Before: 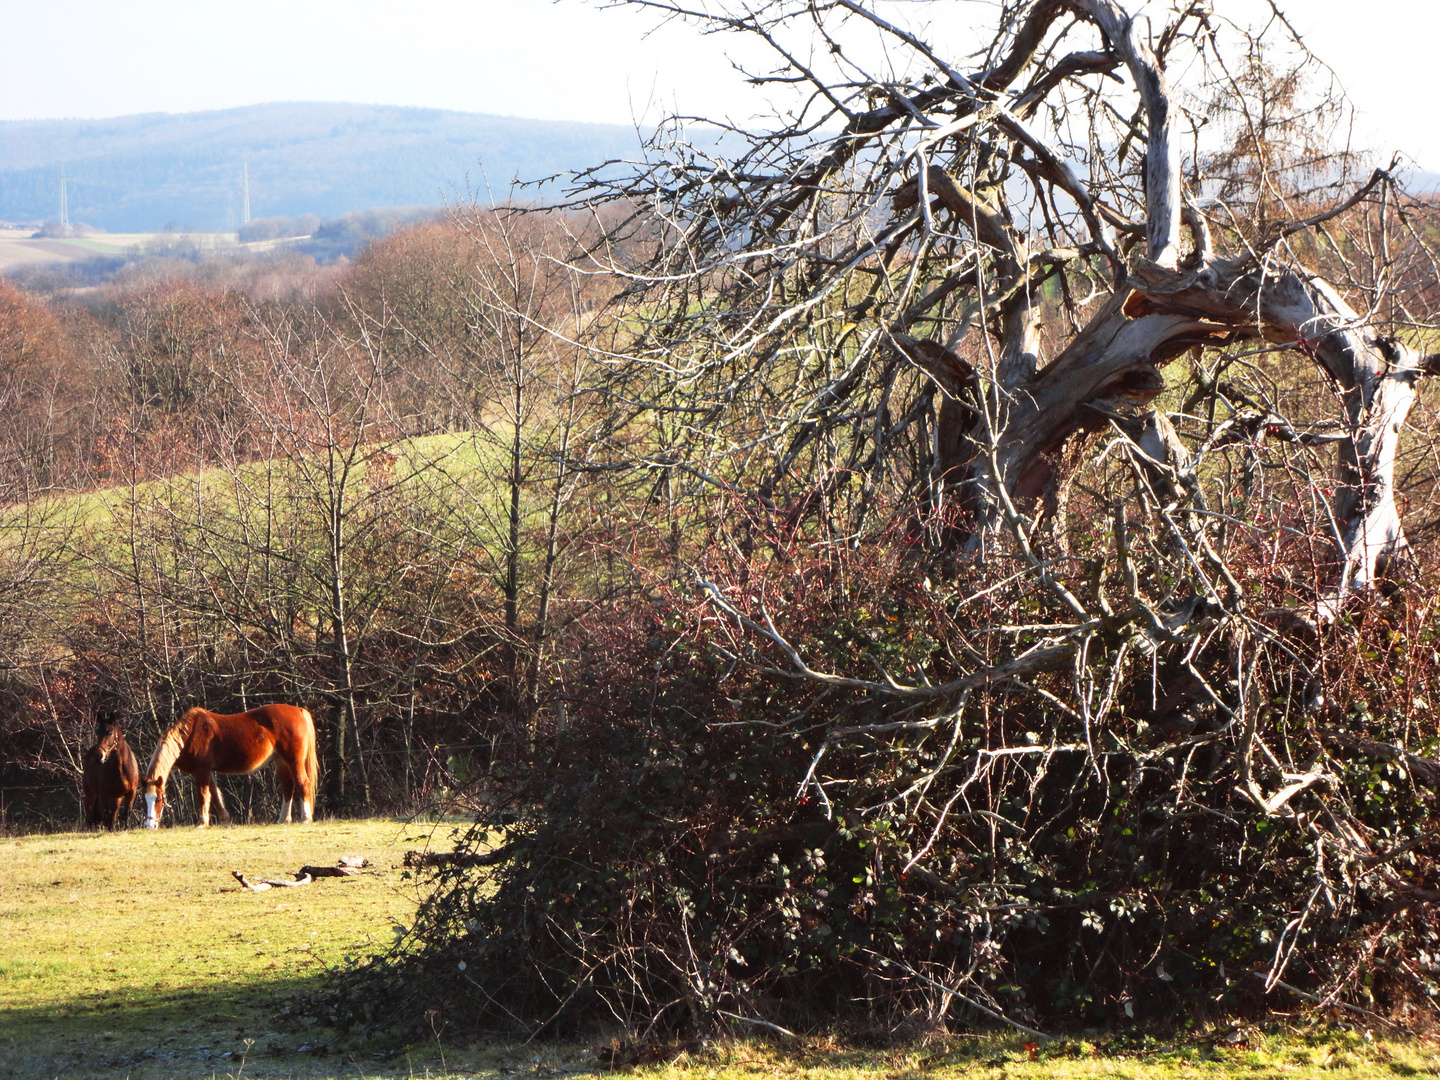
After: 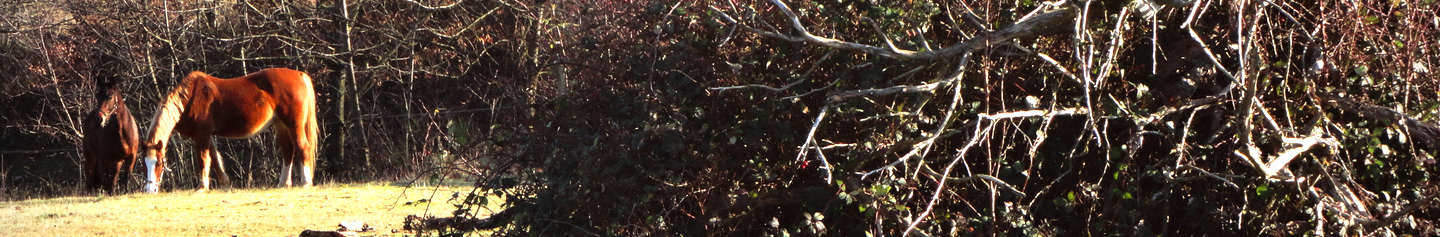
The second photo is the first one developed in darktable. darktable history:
vignetting: on, module defaults
crop and rotate: top 59.004%, bottom 19%
exposure: exposure -0.015 EV, compensate exposure bias true, compensate highlight preservation false
tone equalizer: -8 EV -0.379 EV, -7 EV -0.37 EV, -6 EV -0.327 EV, -5 EV -0.206 EV, -3 EV 0.244 EV, -2 EV 0.342 EV, -1 EV 0.38 EV, +0 EV 0.43 EV, smoothing 1
